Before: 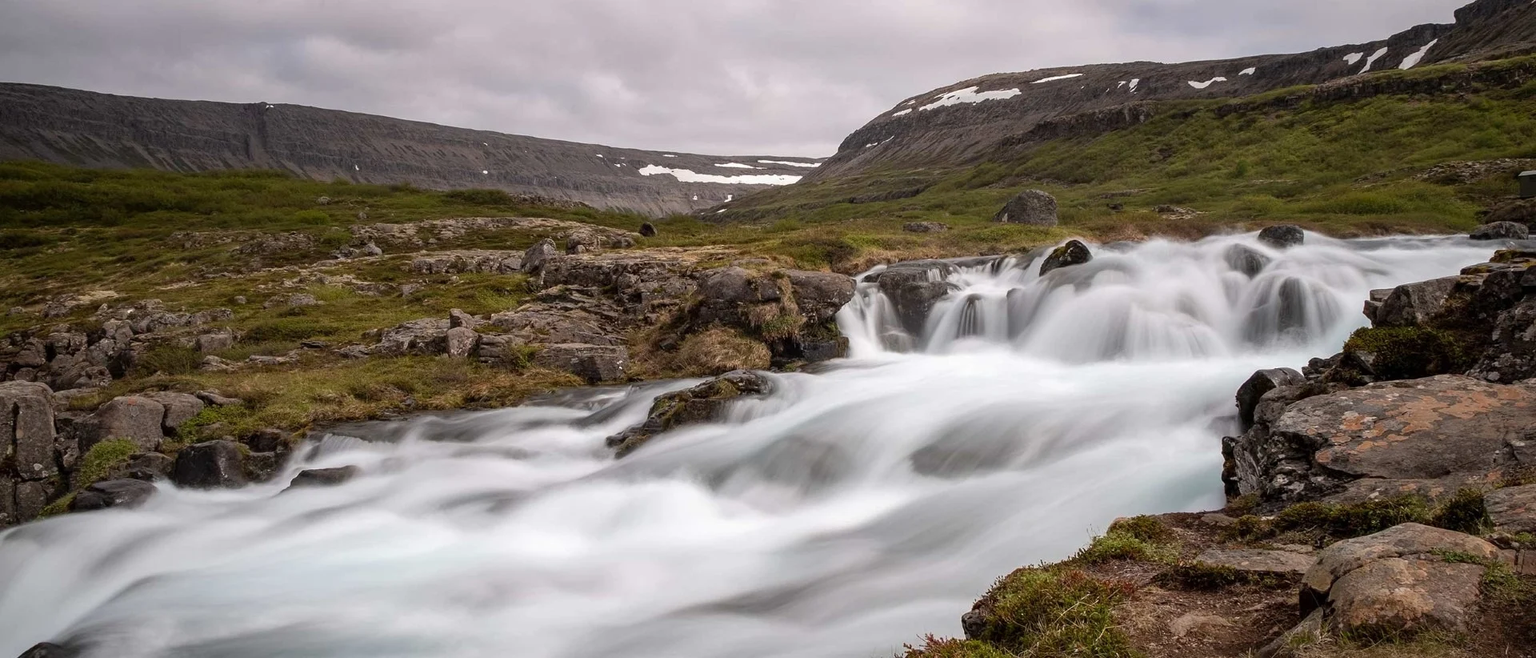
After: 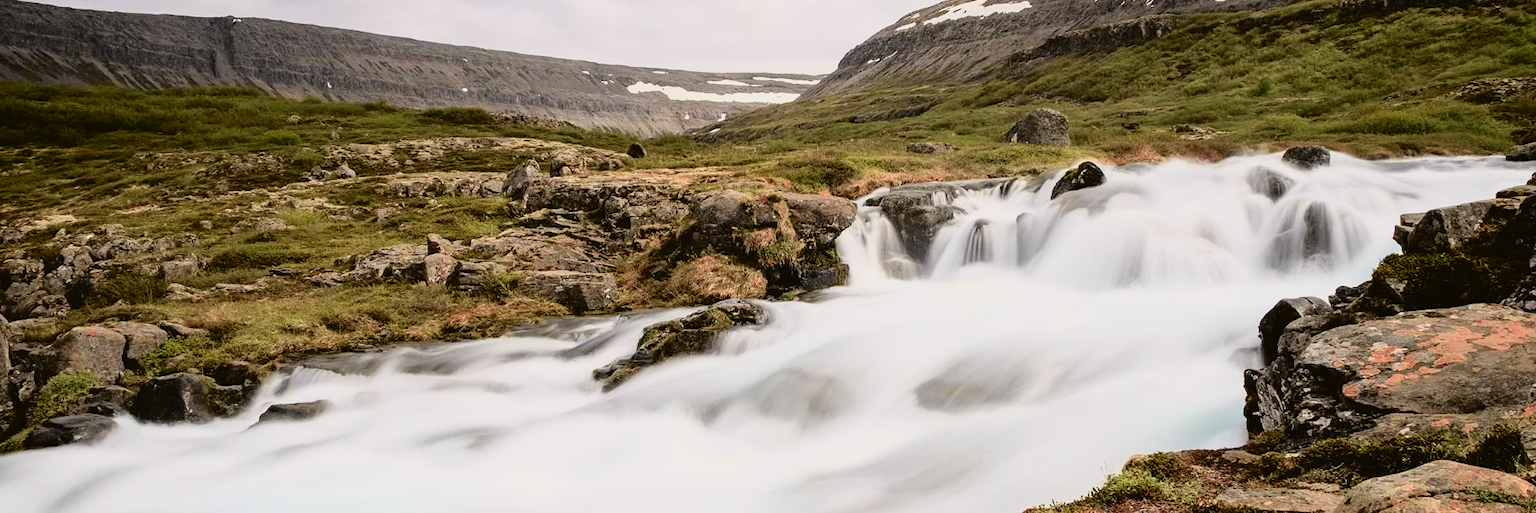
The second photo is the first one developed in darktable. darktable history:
filmic rgb: black relative exposure -7.65 EV, white relative exposure 4.56 EV, threshold 3.05 EV, hardness 3.61, iterations of high-quality reconstruction 0, enable highlight reconstruction true
contrast brightness saturation: contrast 0.201, brightness 0.169, saturation 0.221
tone curve: curves: ch0 [(0, 0.021) (0.049, 0.044) (0.152, 0.14) (0.328, 0.377) (0.473, 0.543) (0.663, 0.734) (0.84, 0.899) (1, 0.969)]; ch1 [(0, 0) (0.302, 0.331) (0.427, 0.433) (0.472, 0.47) (0.502, 0.503) (0.527, 0.524) (0.564, 0.591) (0.602, 0.632) (0.677, 0.701) (0.859, 0.885) (1, 1)]; ch2 [(0, 0) (0.33, 0.301) (0.447, 0.44) (0.487, 0.496) (0.502, 0.516) (0.535, 0.563) (0.565, 0.6) (0.618, 0.629) (1, 1)], color space Lab, independent channels, preserve colors none
local contrast: mode bilateral grid, contrast 99, coarseness 100, detail 91%, midtone range 0.2
crop and rotate: left 3.003%, top 13.361%, right 2.376%, bottom 12.773%
